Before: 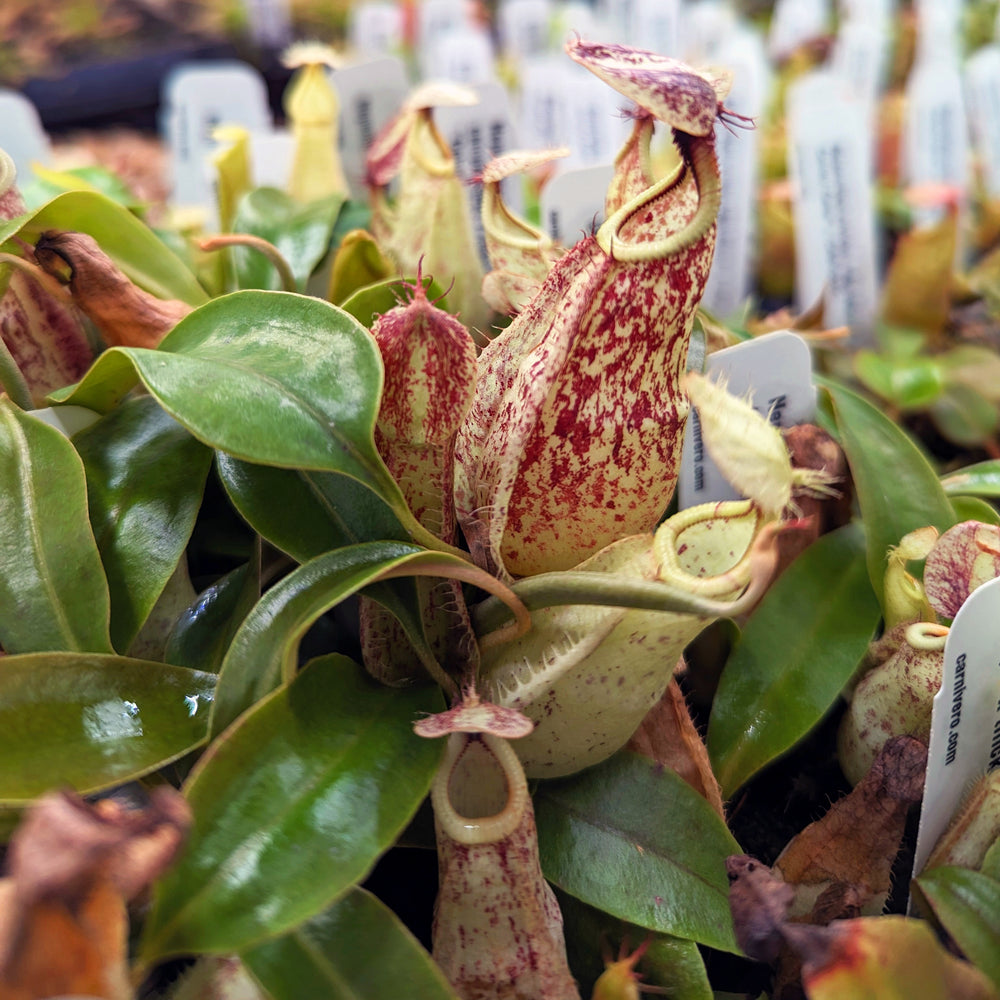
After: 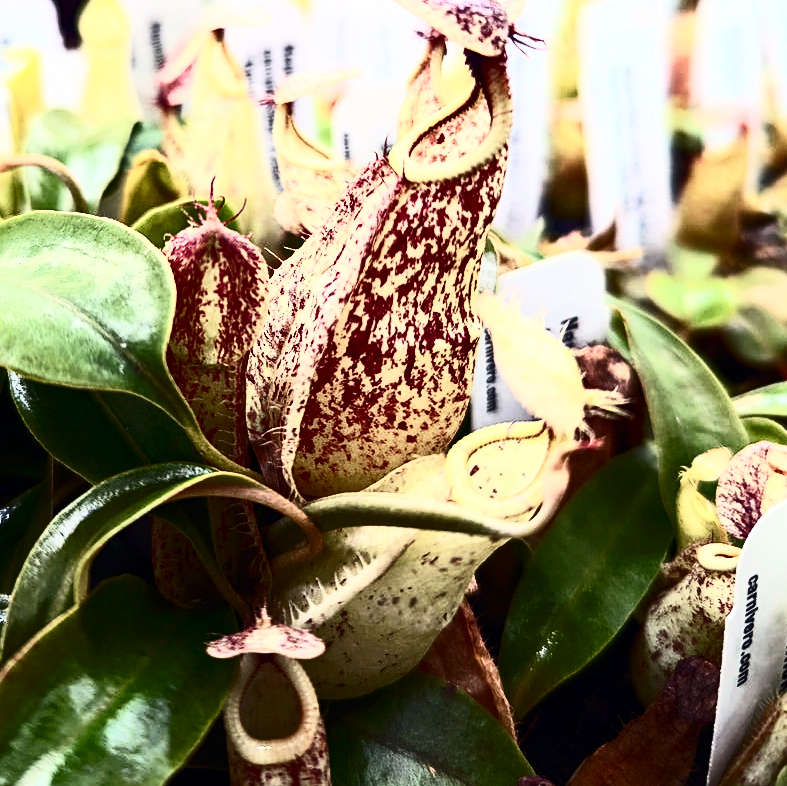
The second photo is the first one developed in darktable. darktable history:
contrast brightness saturation: contrast 0.943, brightness 0.194
sharpen: amount 0.21
crop and rotate: left 20.822%, top 7.952%, right 0.462%, bottom 13.376%
